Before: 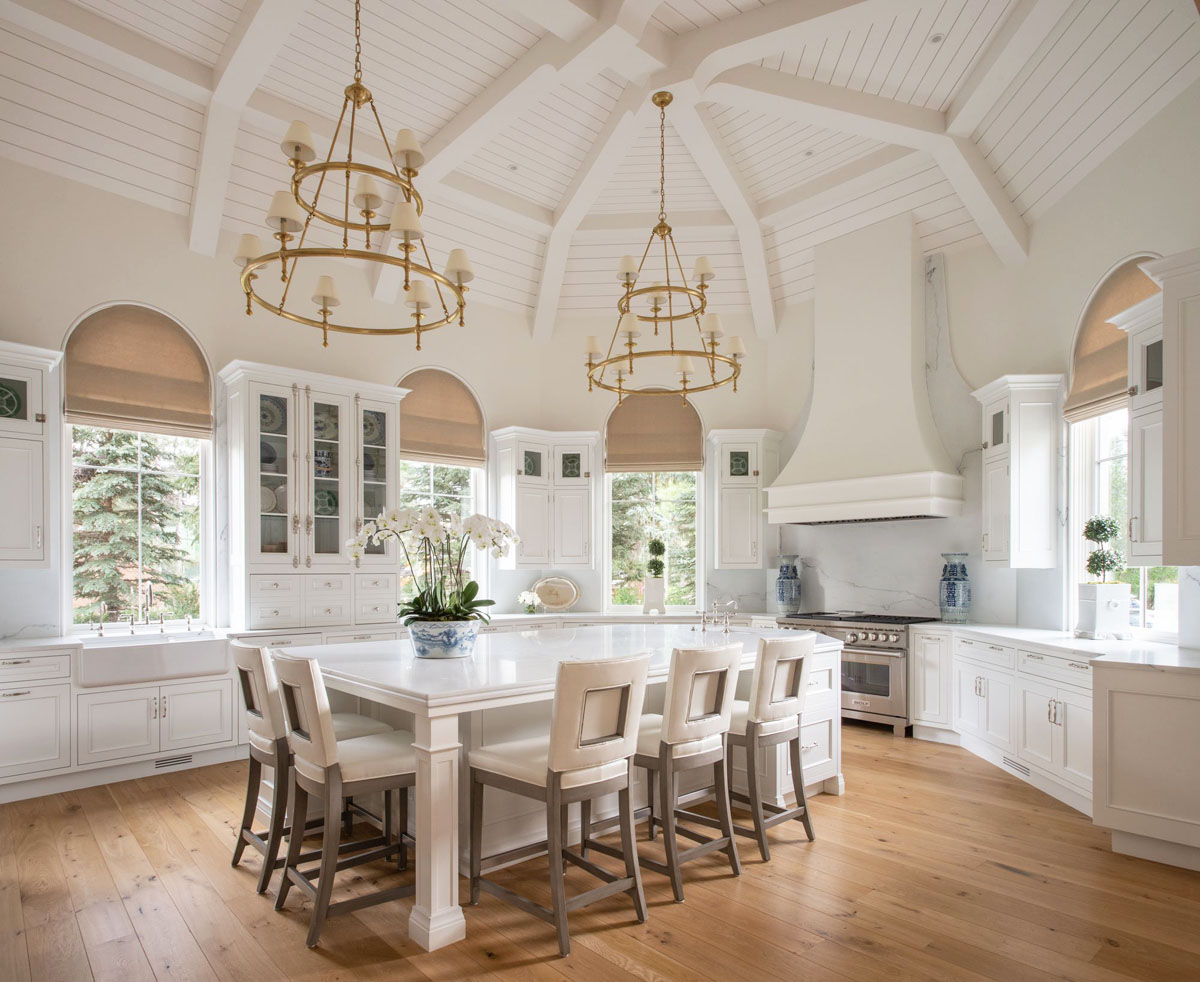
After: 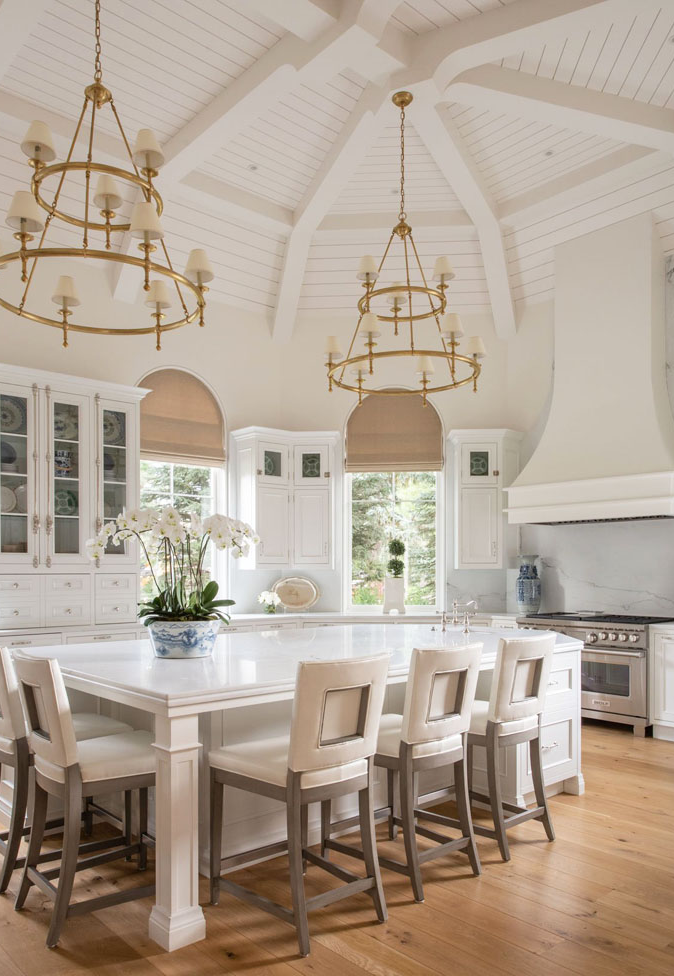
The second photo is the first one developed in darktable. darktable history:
crop: left 21.746%, right 22.069%, bottom 0.014%
